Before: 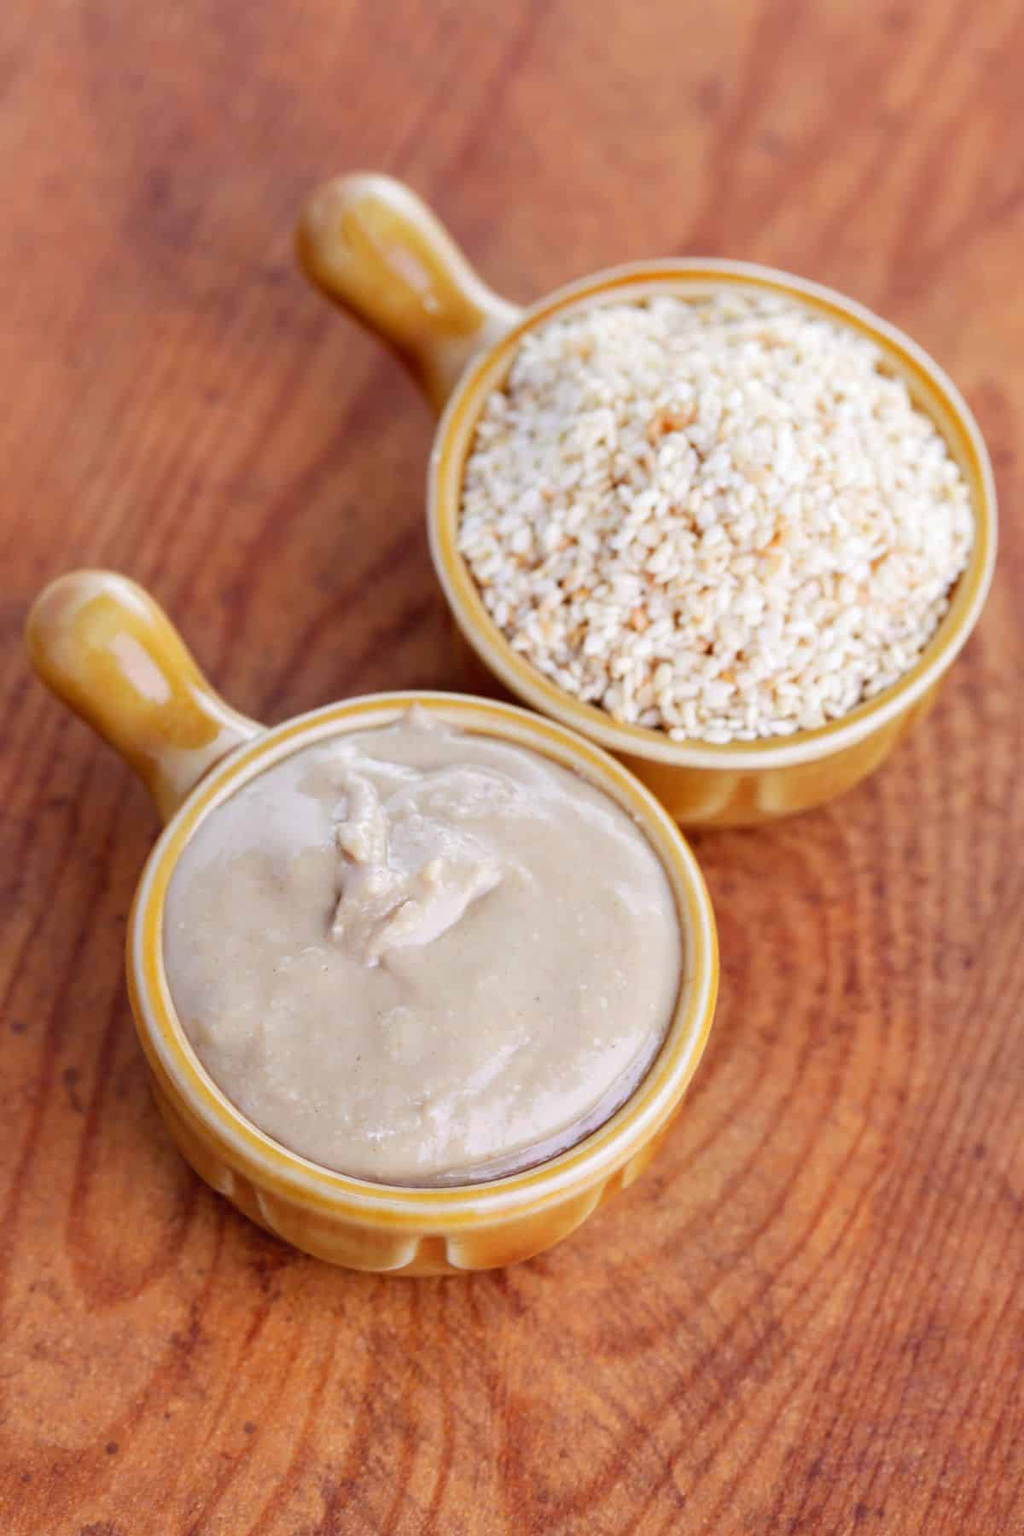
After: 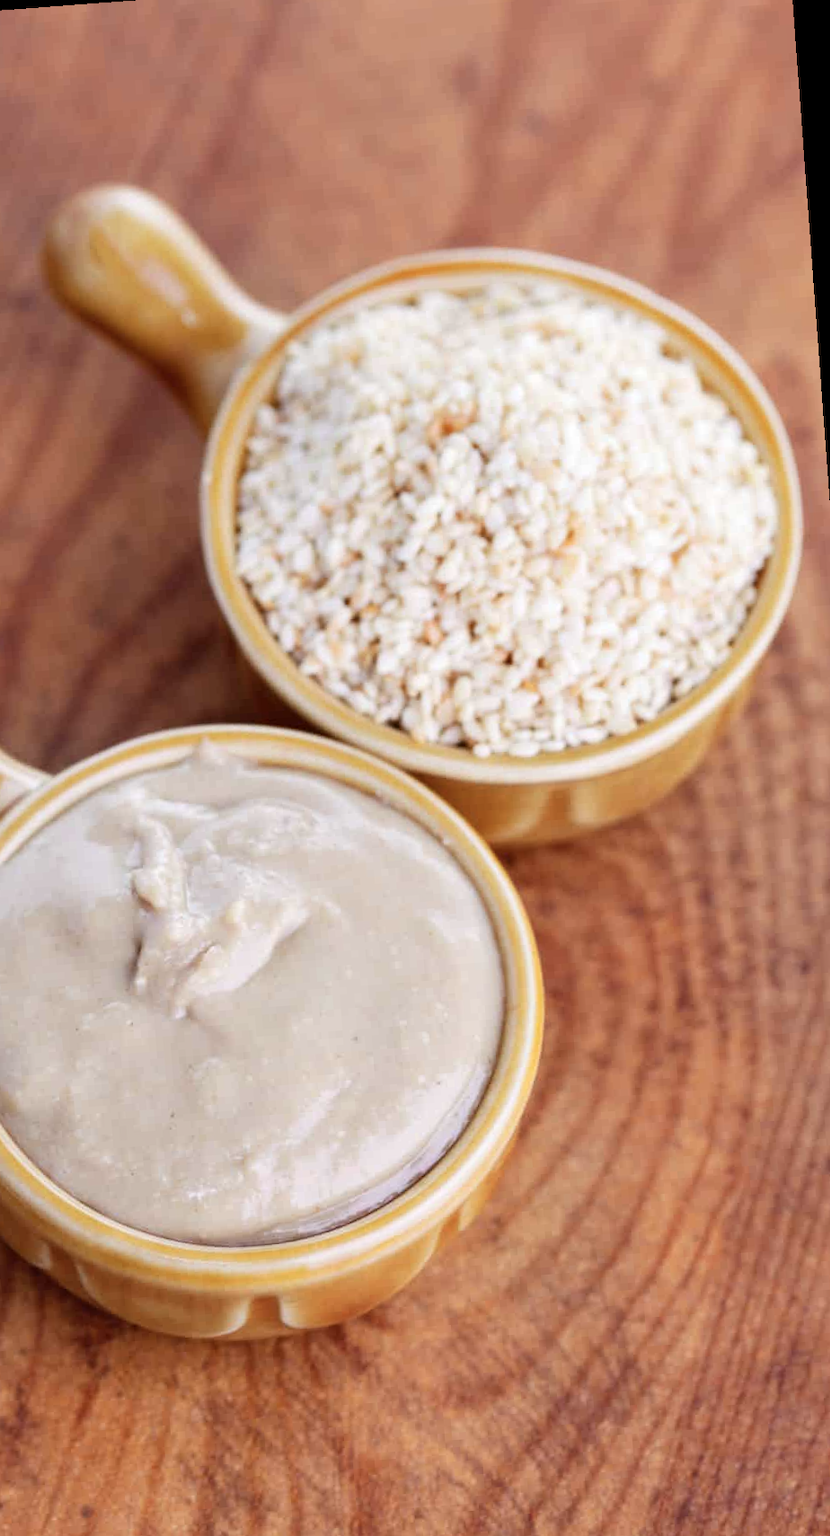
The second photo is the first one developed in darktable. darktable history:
tone equalizer: on, module defaults
rotate and perspective: rotation -4.25°, automatic cropping off
crop and rotate: left 24.034%, top 2.838%, right 6.406%, bottom 6.299%
contrast brightness saturation: contrast 0.11, saturation -0.17
